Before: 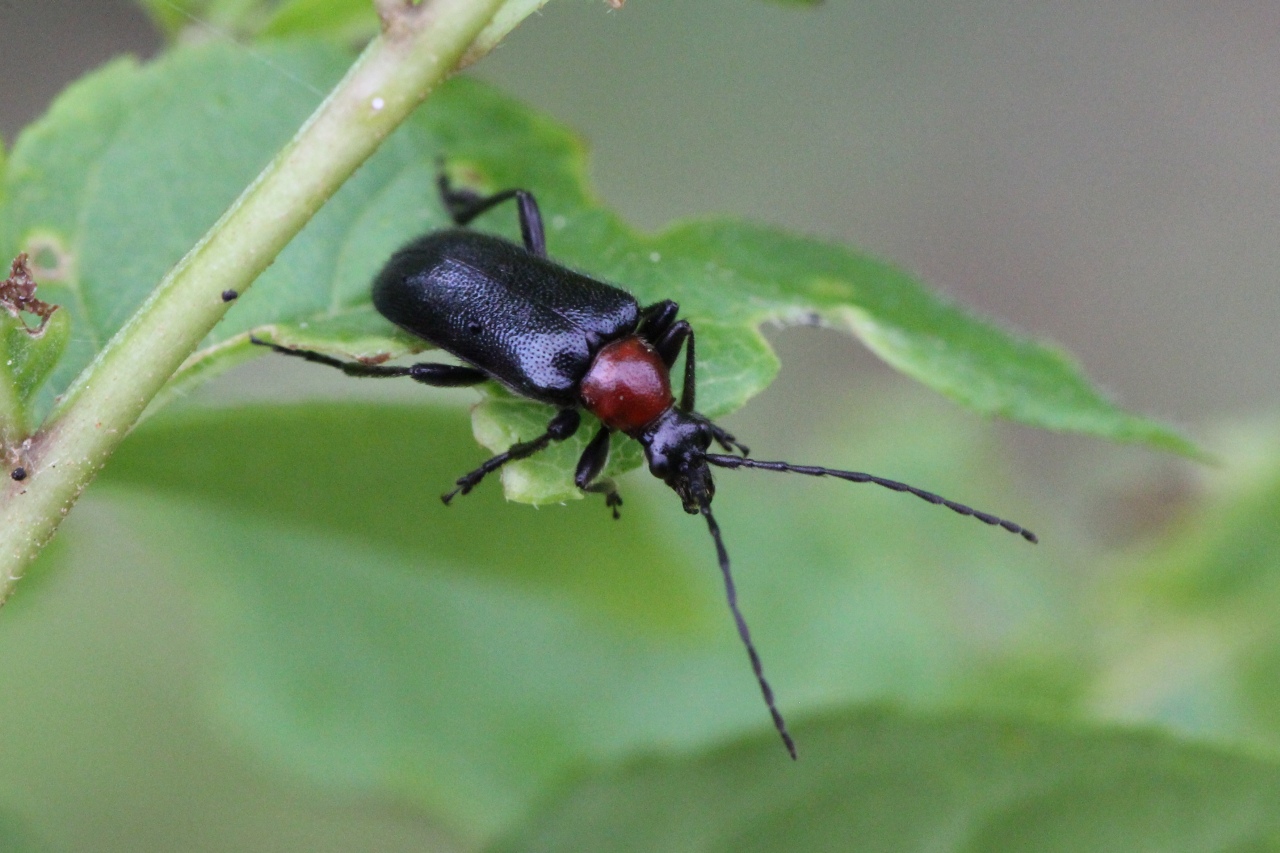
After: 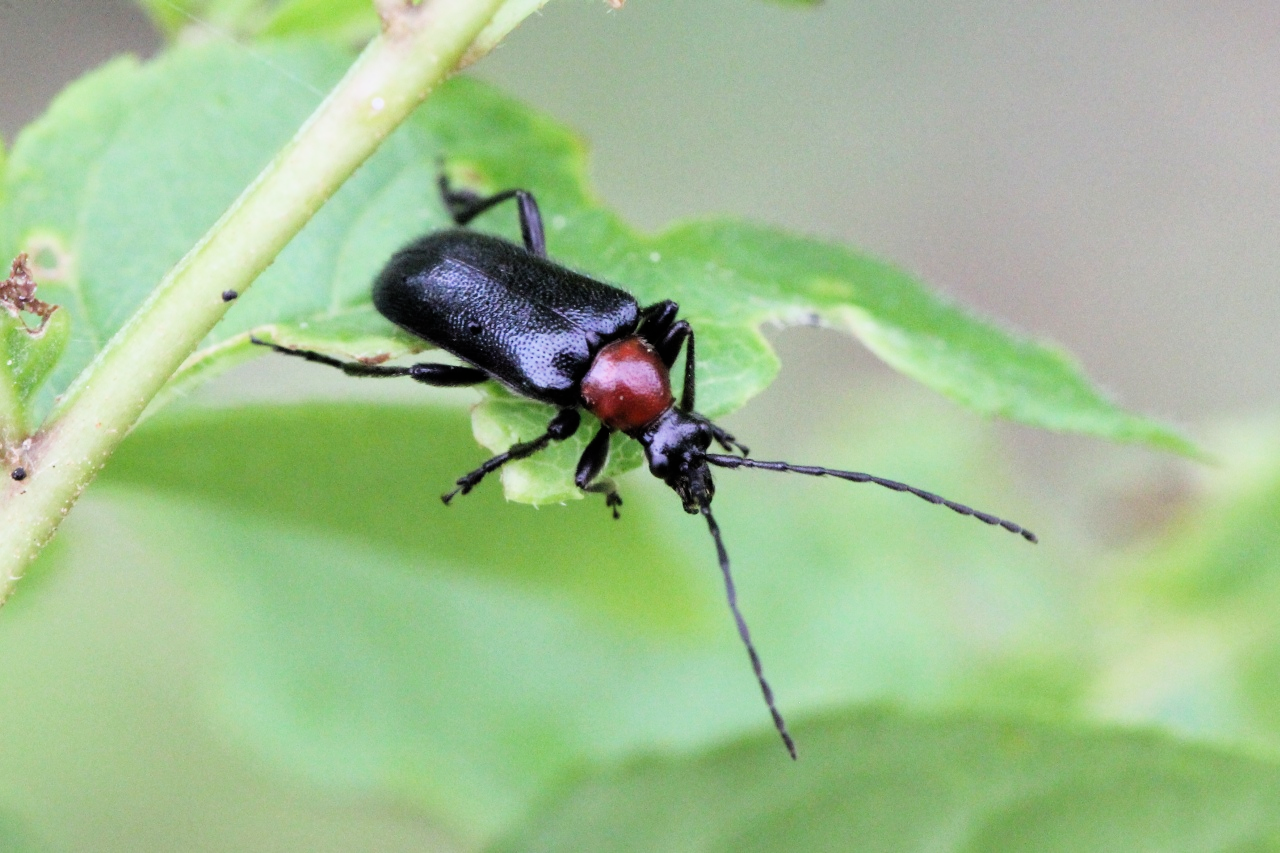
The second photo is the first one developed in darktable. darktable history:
filmic rgb: black relative exposure -7.71 EV, white relative exposure 4.4 EV, threshold 5.97 EV, hardness 3.75, latitude 50.01%, contrast 1.101, enable highlight reconstruction true
exposure: black level correction 0, exposure 1 EV, compensate highlight preservation false
